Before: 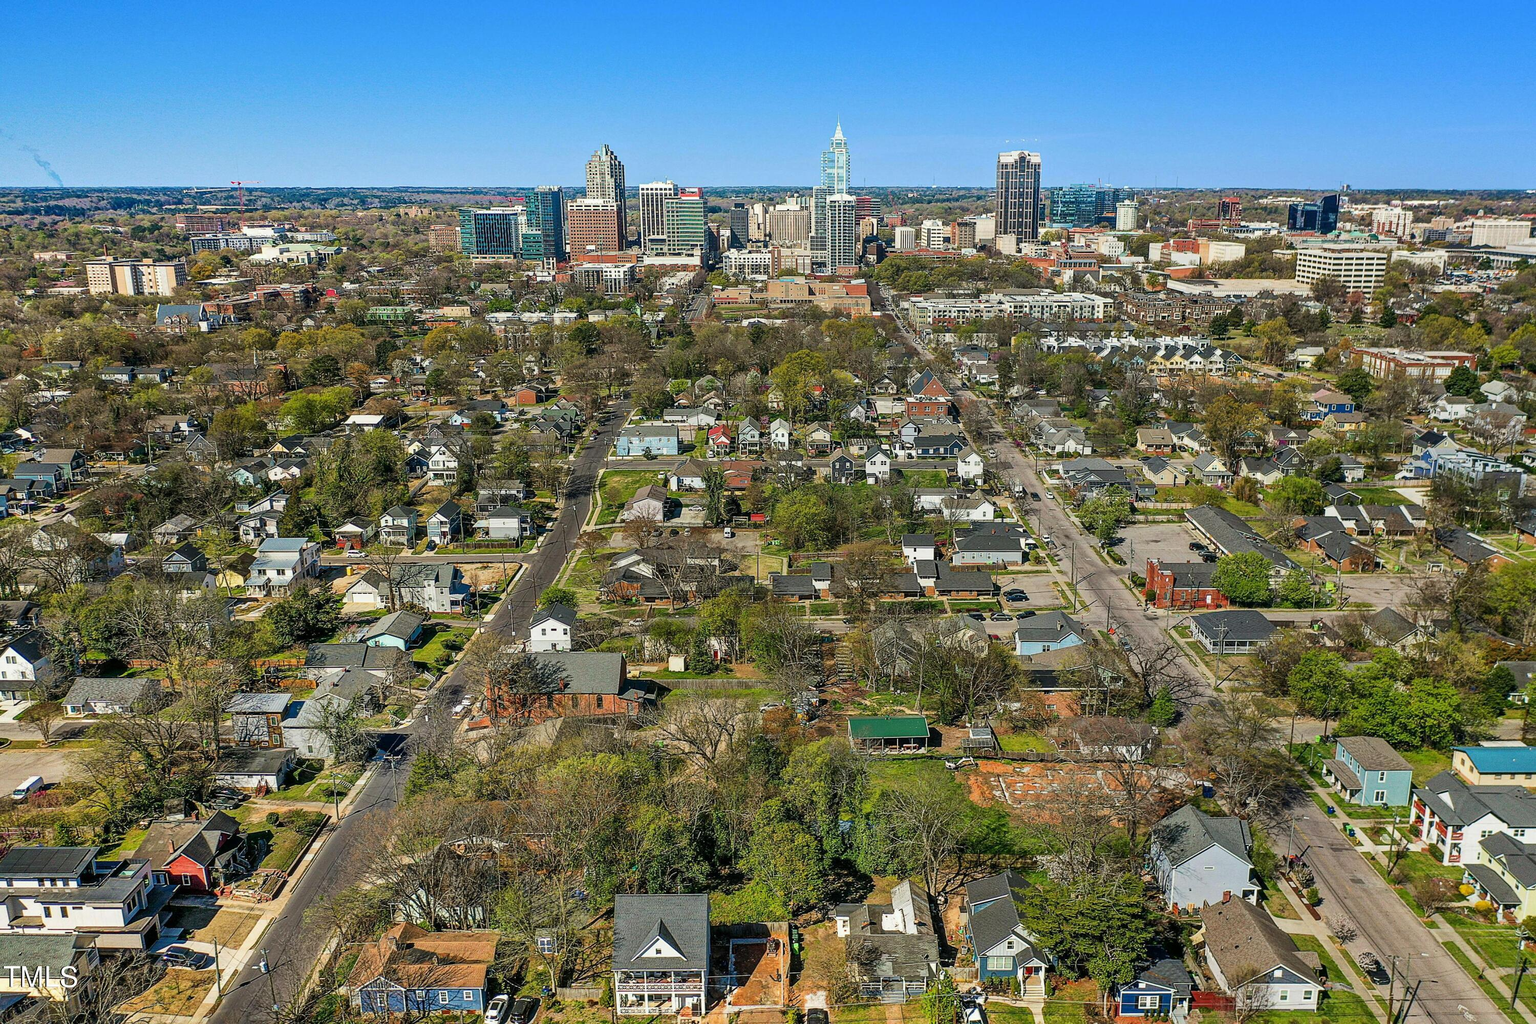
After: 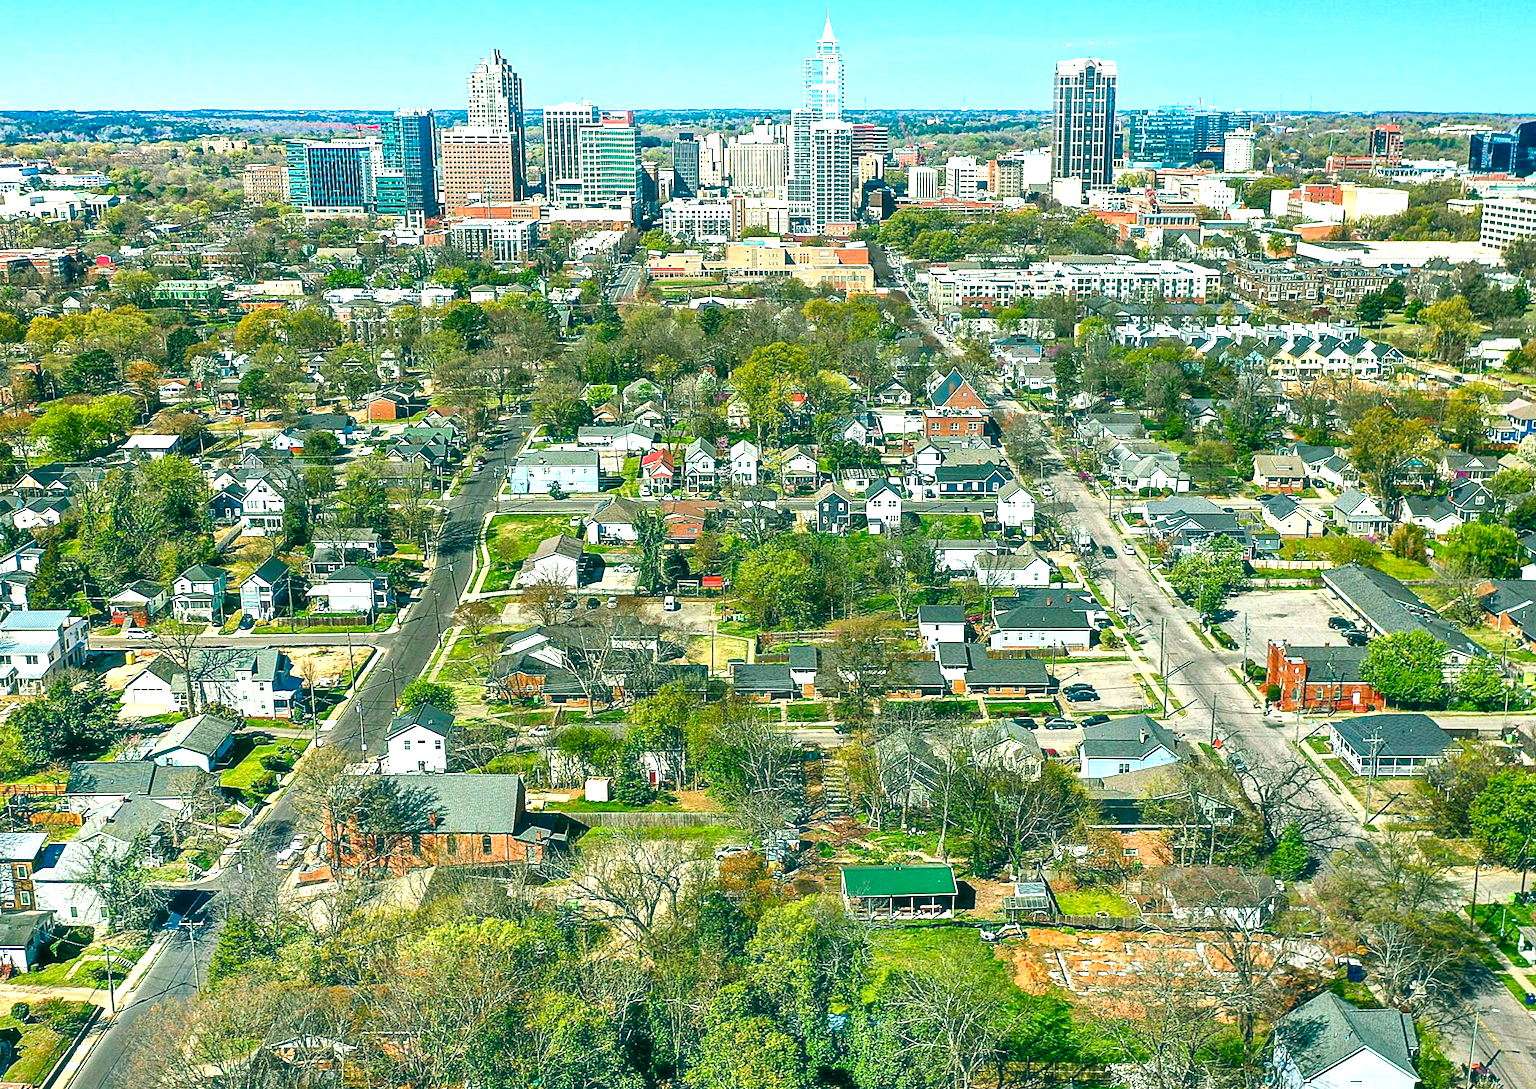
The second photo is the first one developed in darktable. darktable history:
crop and rotate: left 16.884%, top 10.759%, right 13.026%, bottom 14.661%
exposure: black level correction 0, exposure 0.5 EV, compensate exposure bias true, compensate highlight preservation false
color balance rgb: power › chroma 2.155%, power › hue 165.59°, perceptual saturation grading › global saturation 20%, perceptual saturation grading › highlights -25.797%, perceptual saturation grading › shadows 49.645%, perceptual brilliance grading › global brilliance 18.62%
haze removal: strength -0.044, compatibility mode true, adaptive false
